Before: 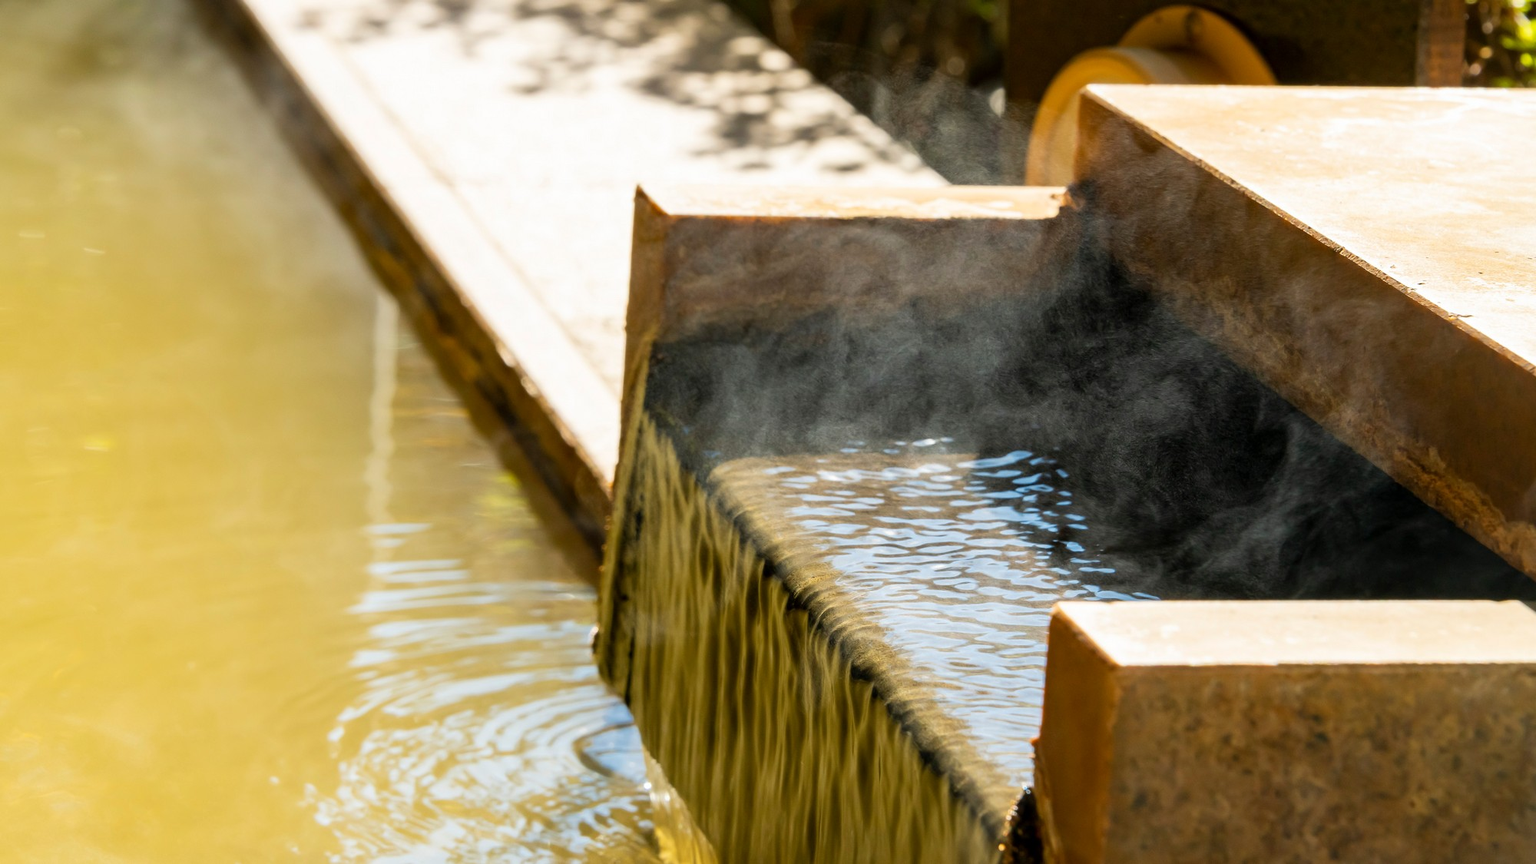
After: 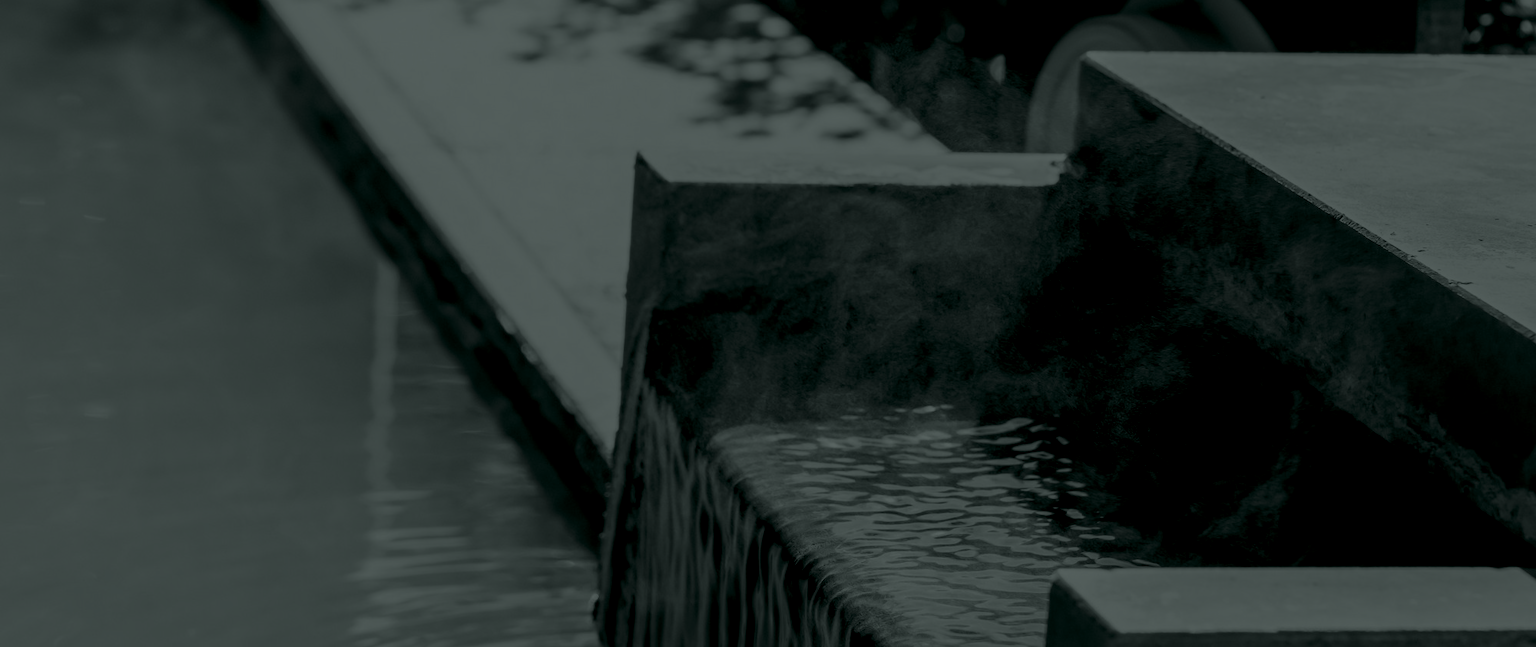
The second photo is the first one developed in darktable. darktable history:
crop: top 3.857%, bottom 21.132%
local contrast: on, module defaults
colorize: hue 90°, saturation 19%, lightness 1.59%, version 1
